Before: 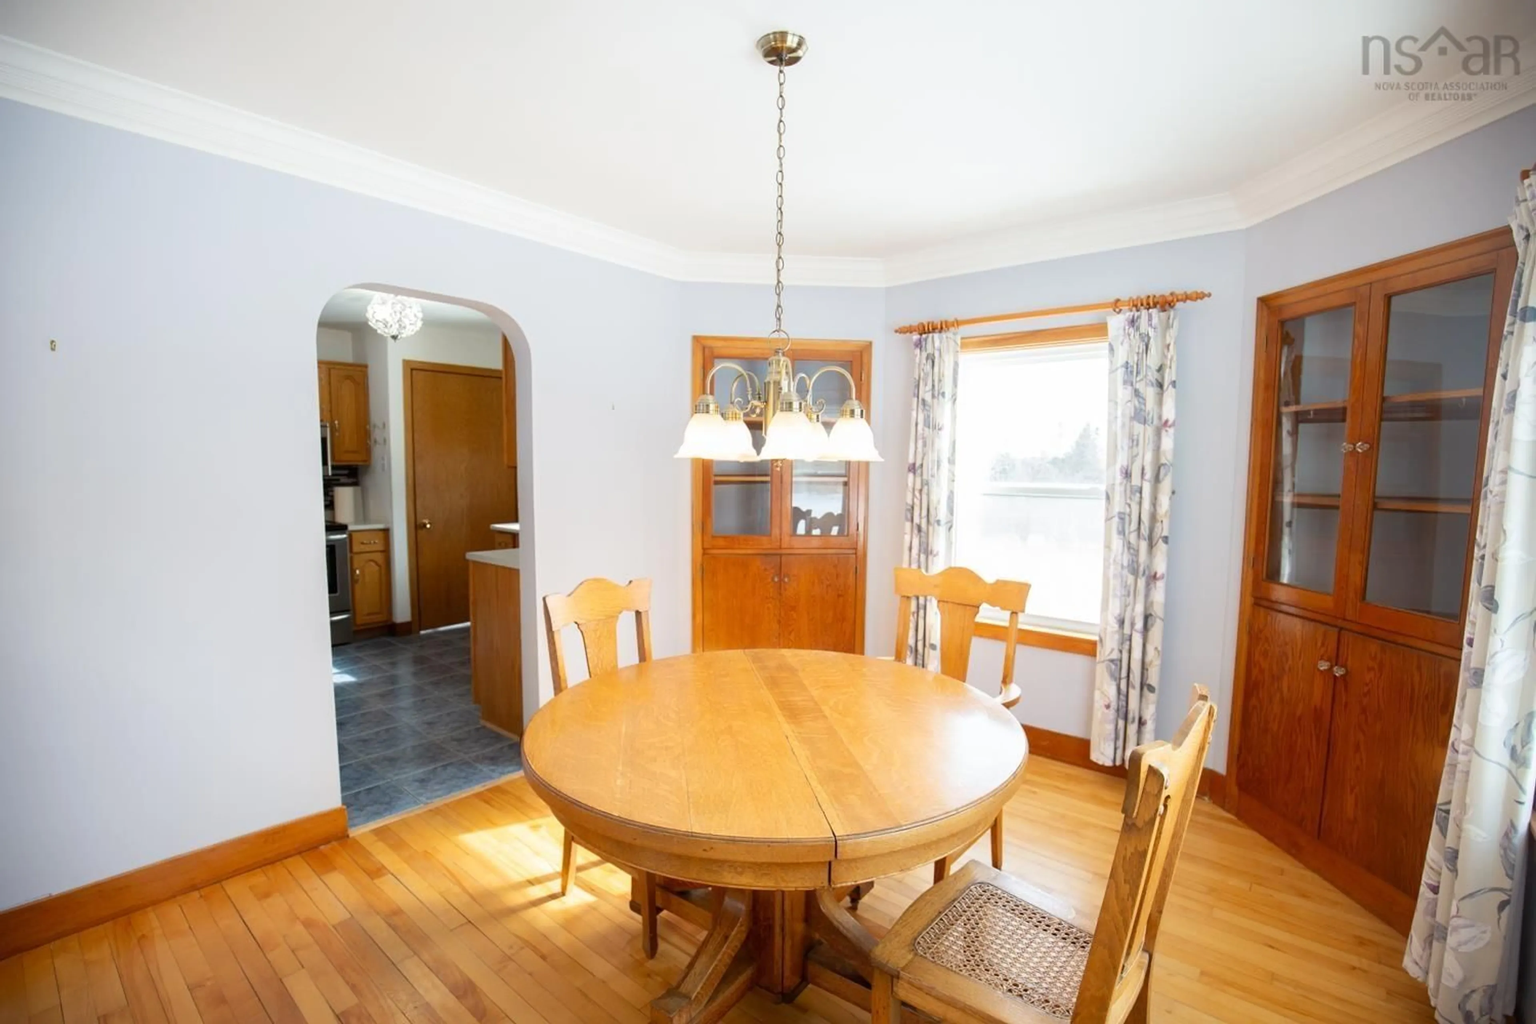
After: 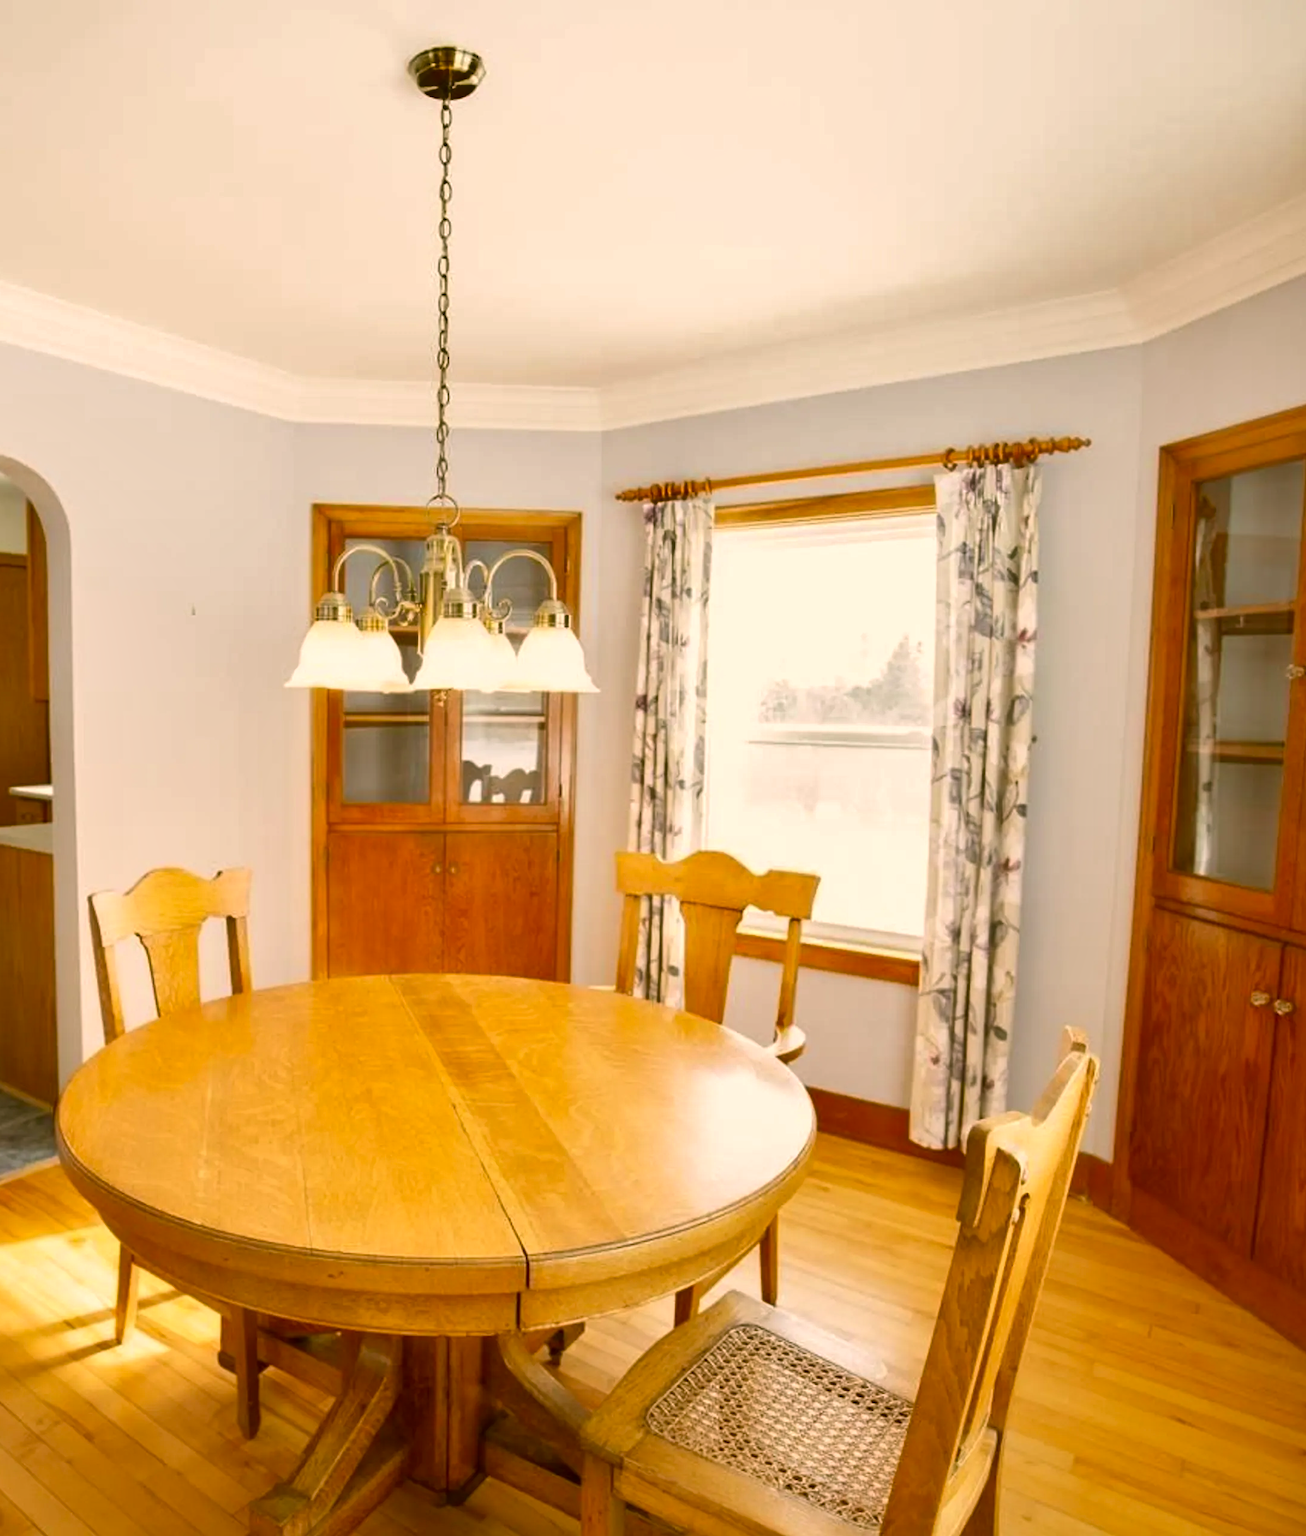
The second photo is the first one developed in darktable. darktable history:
color correction: highlights a* 8.93, highlights b* 15.55, shadows a* -0.593, shadows b* 25.88
shadows and highlights: radius 135.91, soften with gaussian
crop: left 31.558%, top 0.024%, right 11.769%
